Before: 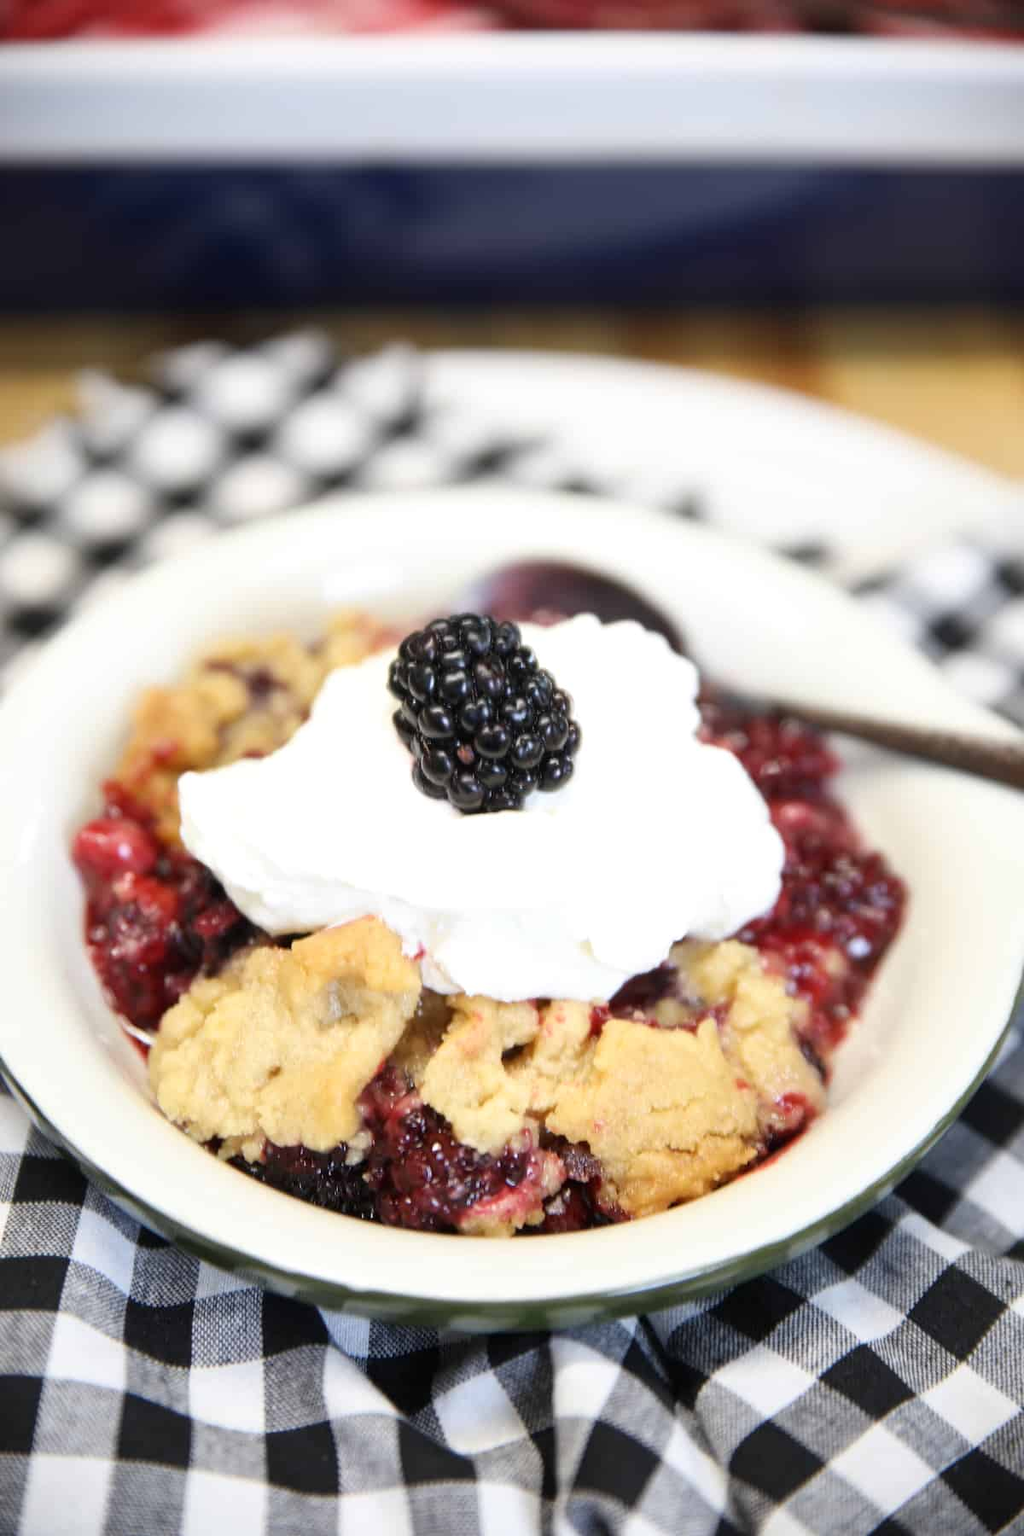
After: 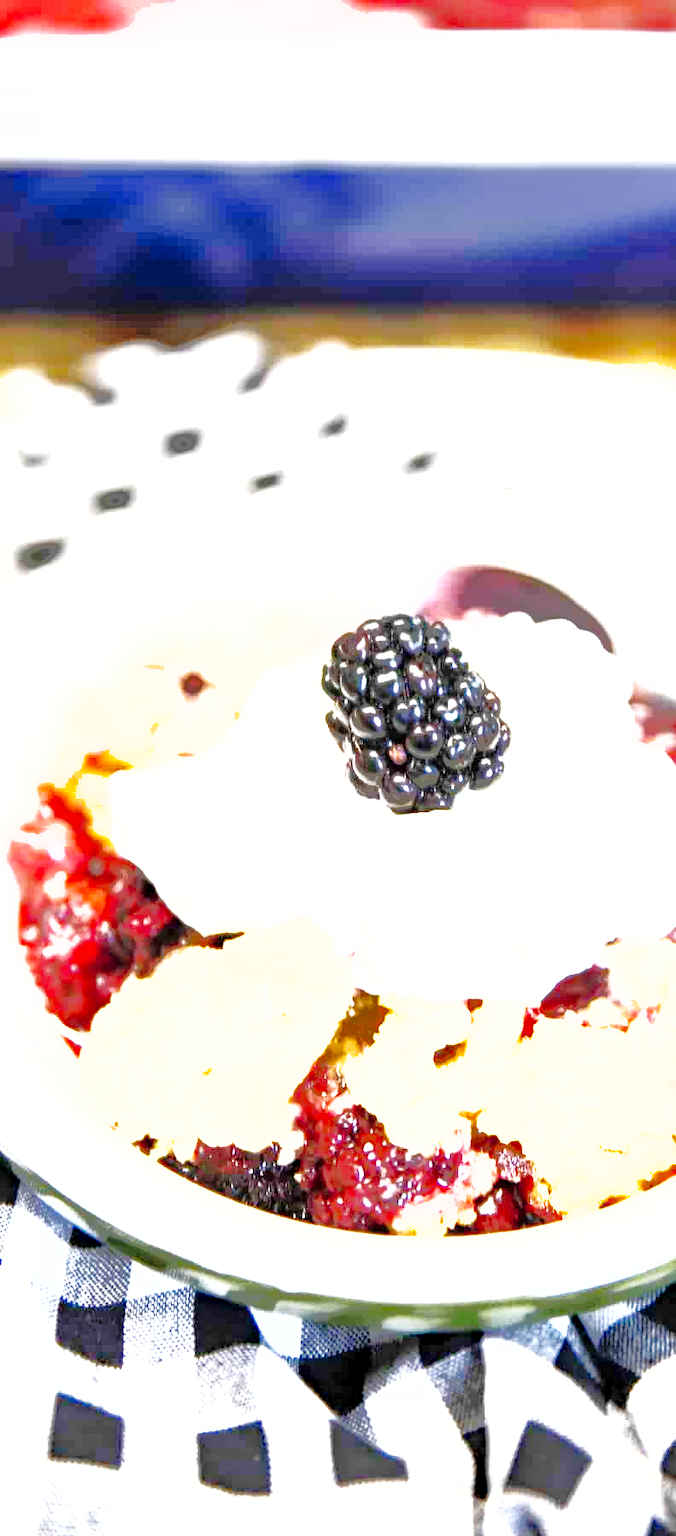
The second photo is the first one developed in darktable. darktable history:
tone equalizer: -8 EV -0.447 EV, -7 EV -0.396 EV, -6 EV -0.295 EV, -5 EV -0.253 EV, -3 EV 0.228 EV, -2 EV 0.33 EV, -1 EV 0.405 EV, +0 EV 0.402 EV, mask exposure compensation -0.498 EV
crop and rotate: left 6.712%, right 27.136%
haze removal: compatibility mode true, adaptive false
base curve: curves: ch0 [(0, 0) (0.036, 0.025) (0.121, 0.166) (0.206, 0.329) (0.605, 0.79) (1, 1)], preserve colors none
exposure: black level correction 0.001, exposure 1.993 EV, compensate highlight preservation false
shadows and highlights: shadows 58.12, highlights -59.83
